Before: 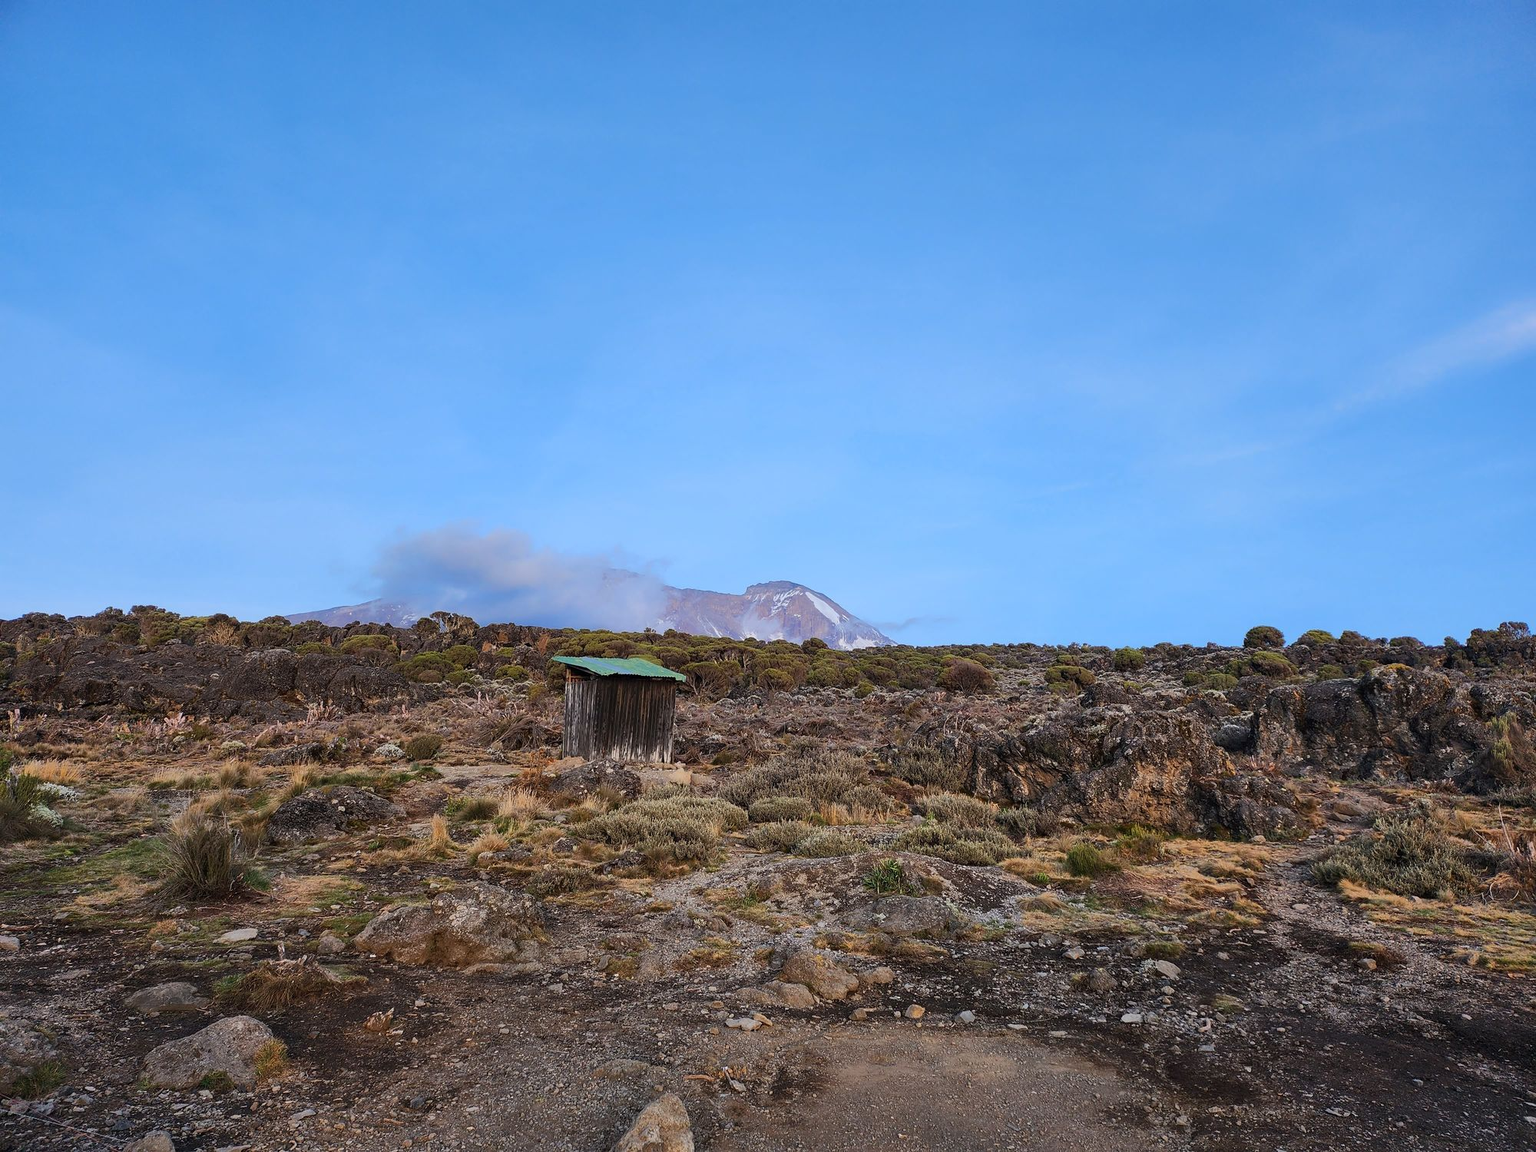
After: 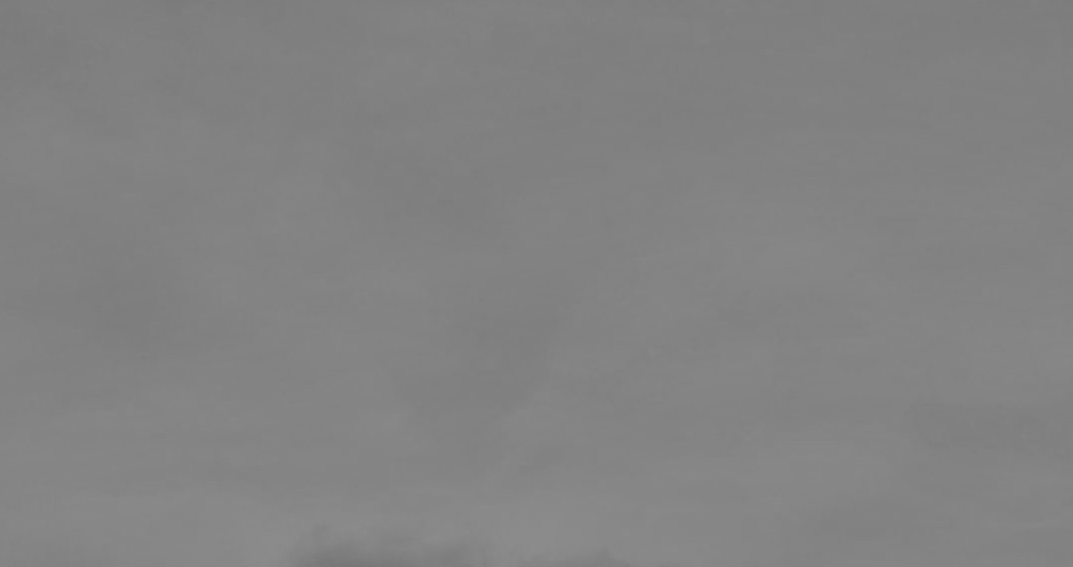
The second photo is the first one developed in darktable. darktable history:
color balance rgb: on, module defaults
shadows and highlights: shadows 20.91, highlights -82.73, soften with gaussian
sharpen: on, module defaults
crop: left 10.121%, top 10.631%, right 36.218%, bottom 51.526%
tone equalizer: on, module defaults
monochrome: size 1
exposure: black level correction 0, compensate exposure bias true, compensate highlight preservation false
filmic rgb: black relative exposure -7.65 EV, white relative exposure 4.56 EV, hardness 3.61
